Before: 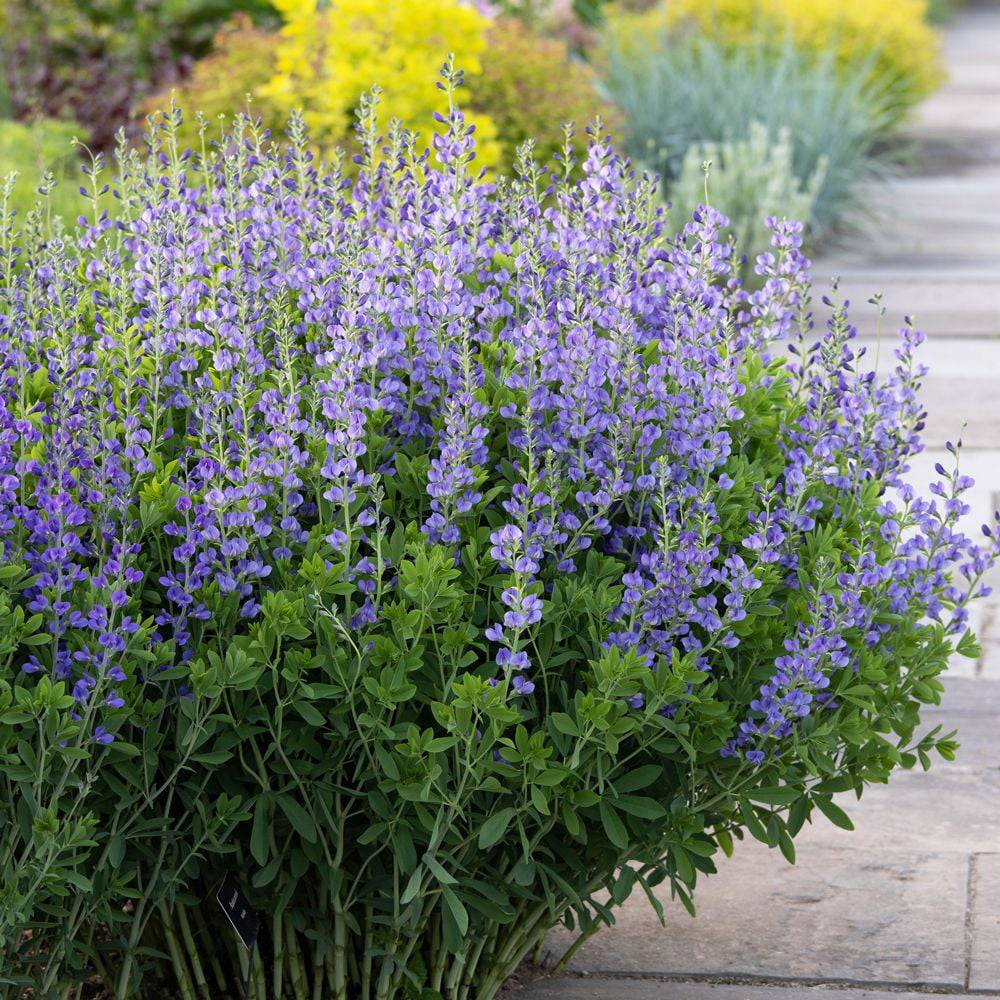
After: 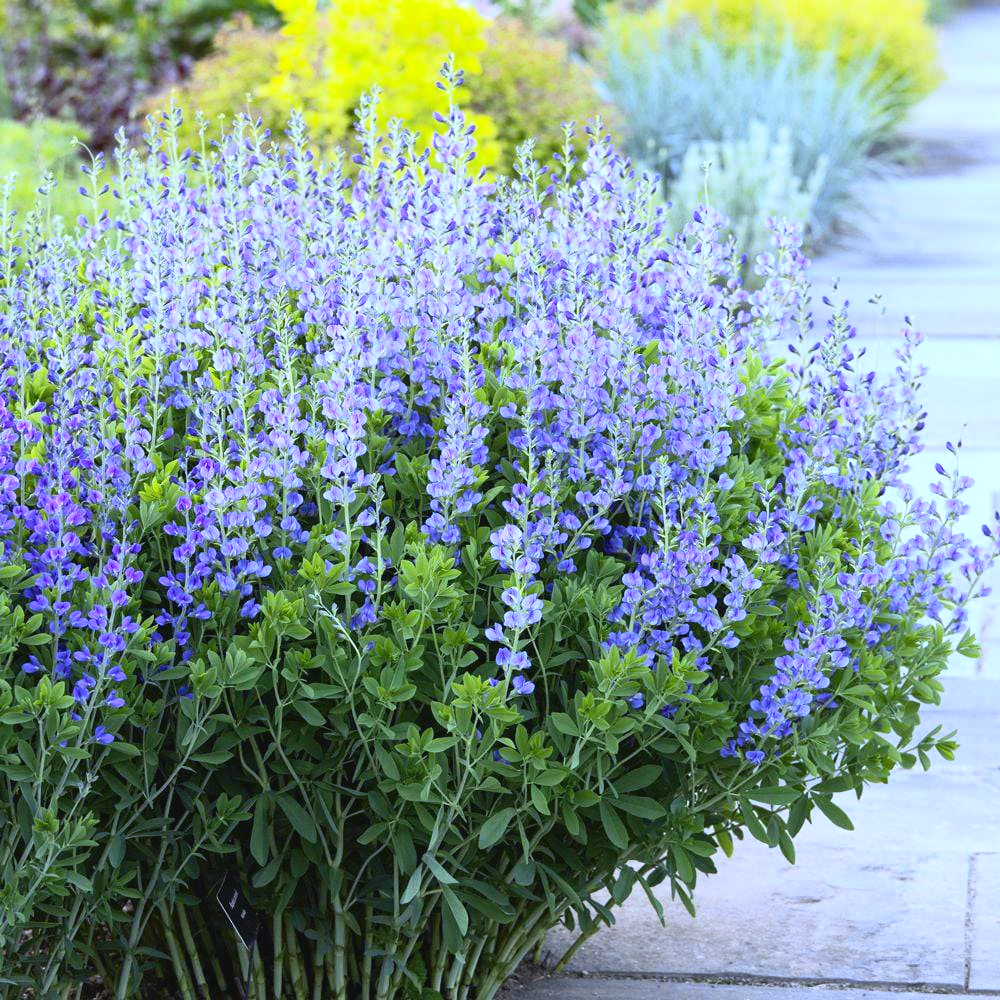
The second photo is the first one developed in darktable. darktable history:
exposure: black level correction 0.001, exposure 0.5 EV, compensate exposure bias true, compensate highlight preservation false
tone curve: curves: ch0 [(0, 0.038) (0.193, 0.212) (0.461, 0.502) (0.634, 0.709) (0.852, 0.89) (1, 0.967)]; ch1 [(0, 0) (0.35, 0.356) (0.45, 0.453) (0.504, 0.503) (0.532, 0.524) (0.558, 0.555) (0.735, 0.762) (1, 1)]; ch2 [(0, 0) (0.281, 0.266) (0.456, 0.469) (0.5, 0.5) (0.533, 0.545) (0.606, 0.598) (0.646, 0.654) (1, 1)], color space Lab, independent channels, preserve colors none
white balance: red 0.871, blue 1.249
